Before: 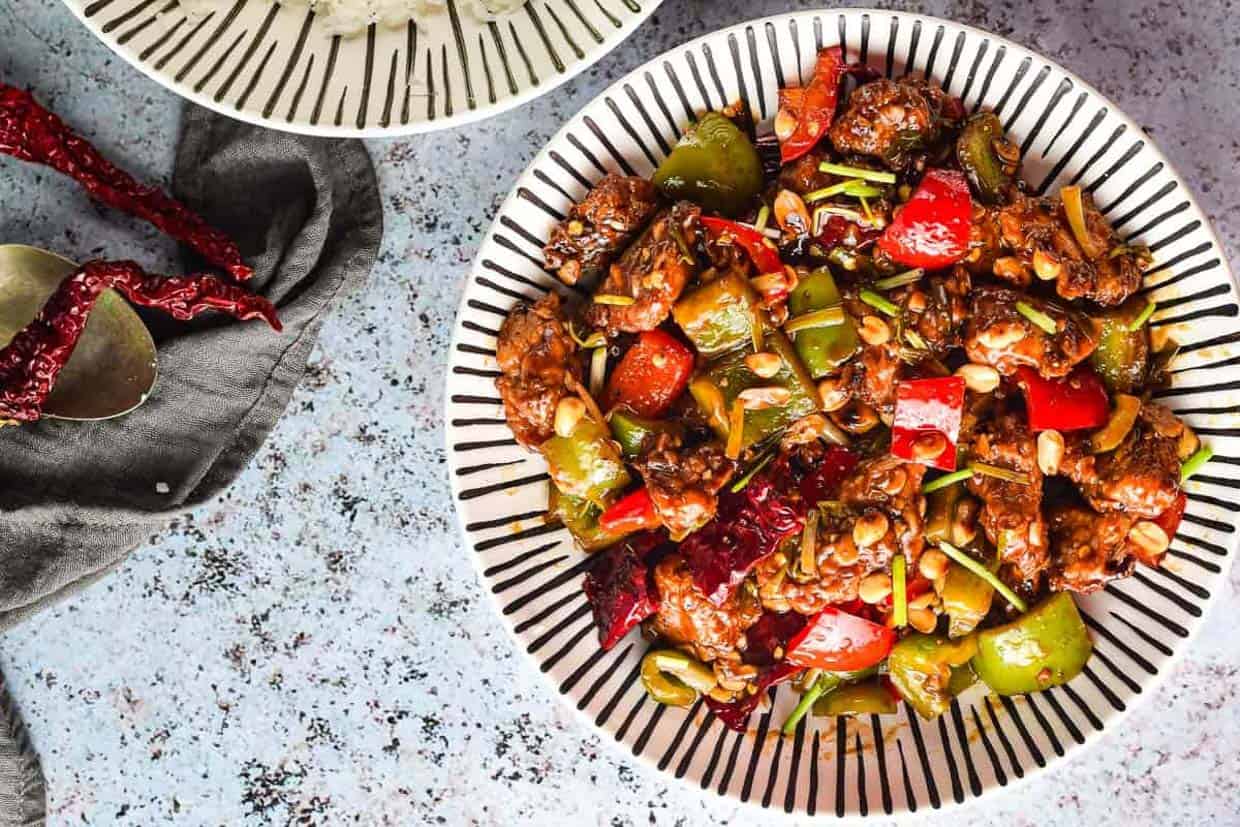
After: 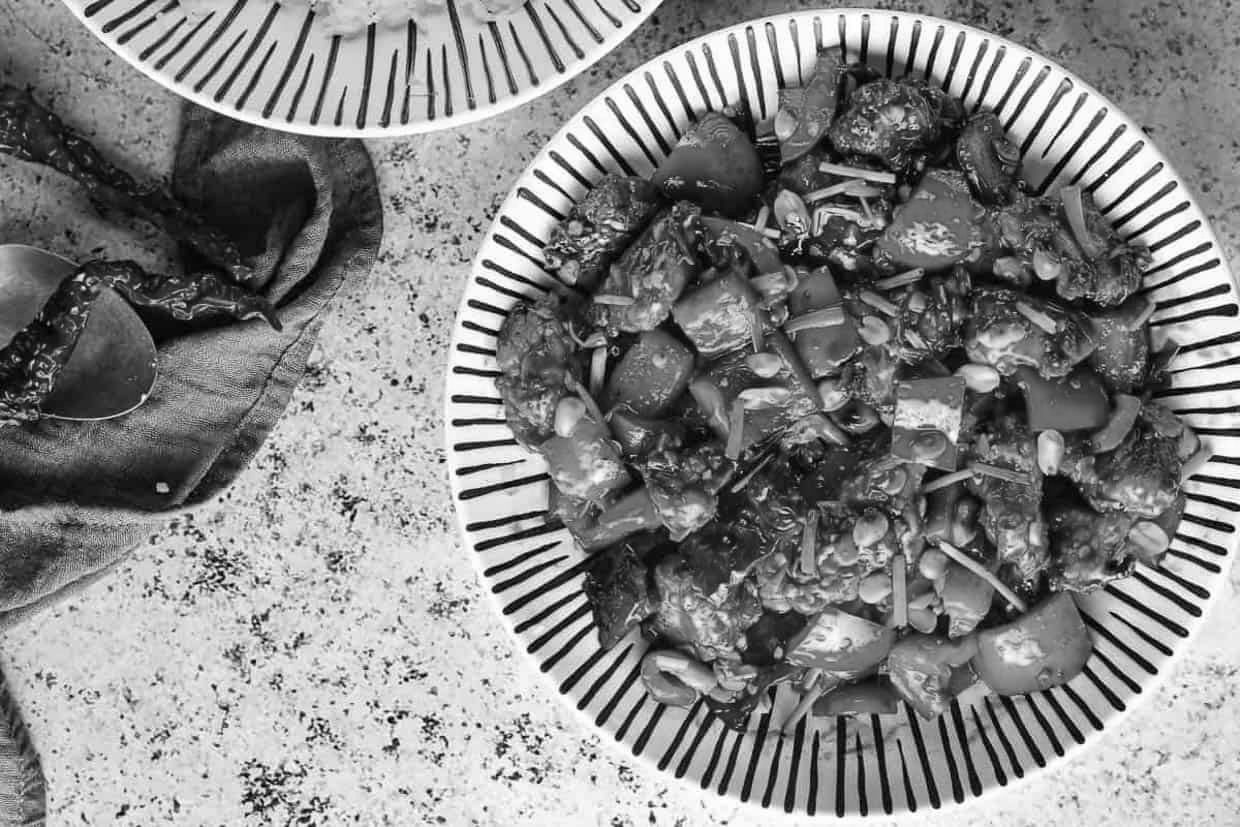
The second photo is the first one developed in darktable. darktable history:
color zones: curves: ch0 [(0, 0.487) (0.241, 0.395) (0.434, 0.373) (0.658, 0.412) (0.838, 0.487)]; ch1 [(0, 0) (0.053, 0.053) (0.211, 0.202) (0.579, 0.259) (0.781, 0.241)]
exposure: compensate exposure bias true, compensate highlight preservation false
monochrome: size 3.1
